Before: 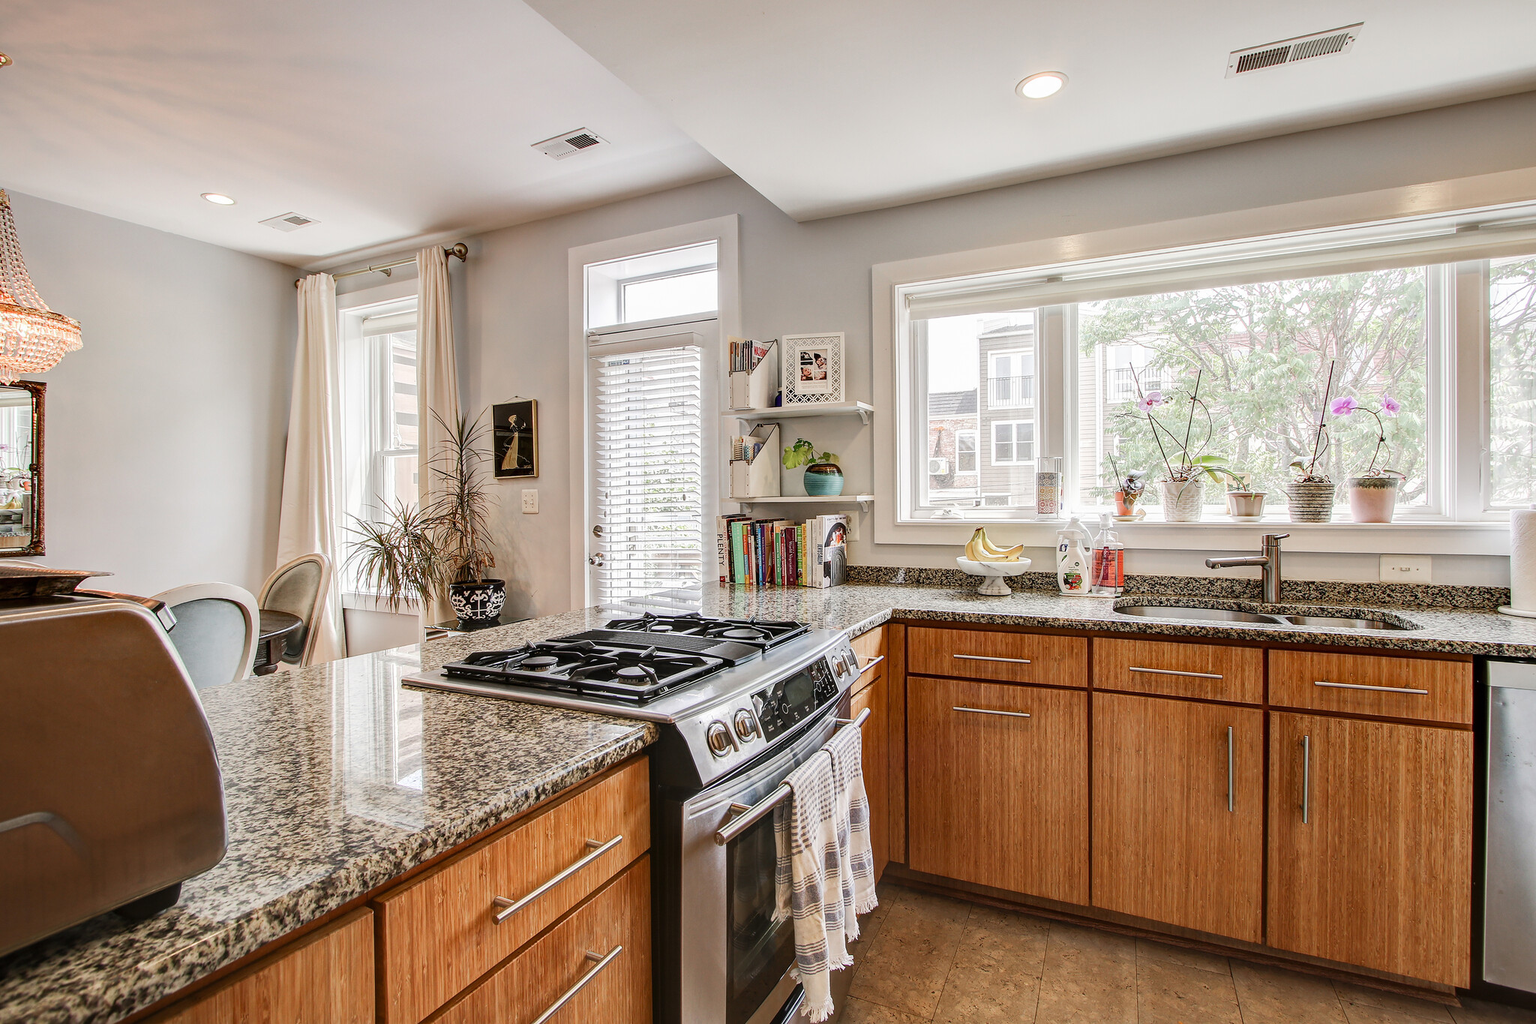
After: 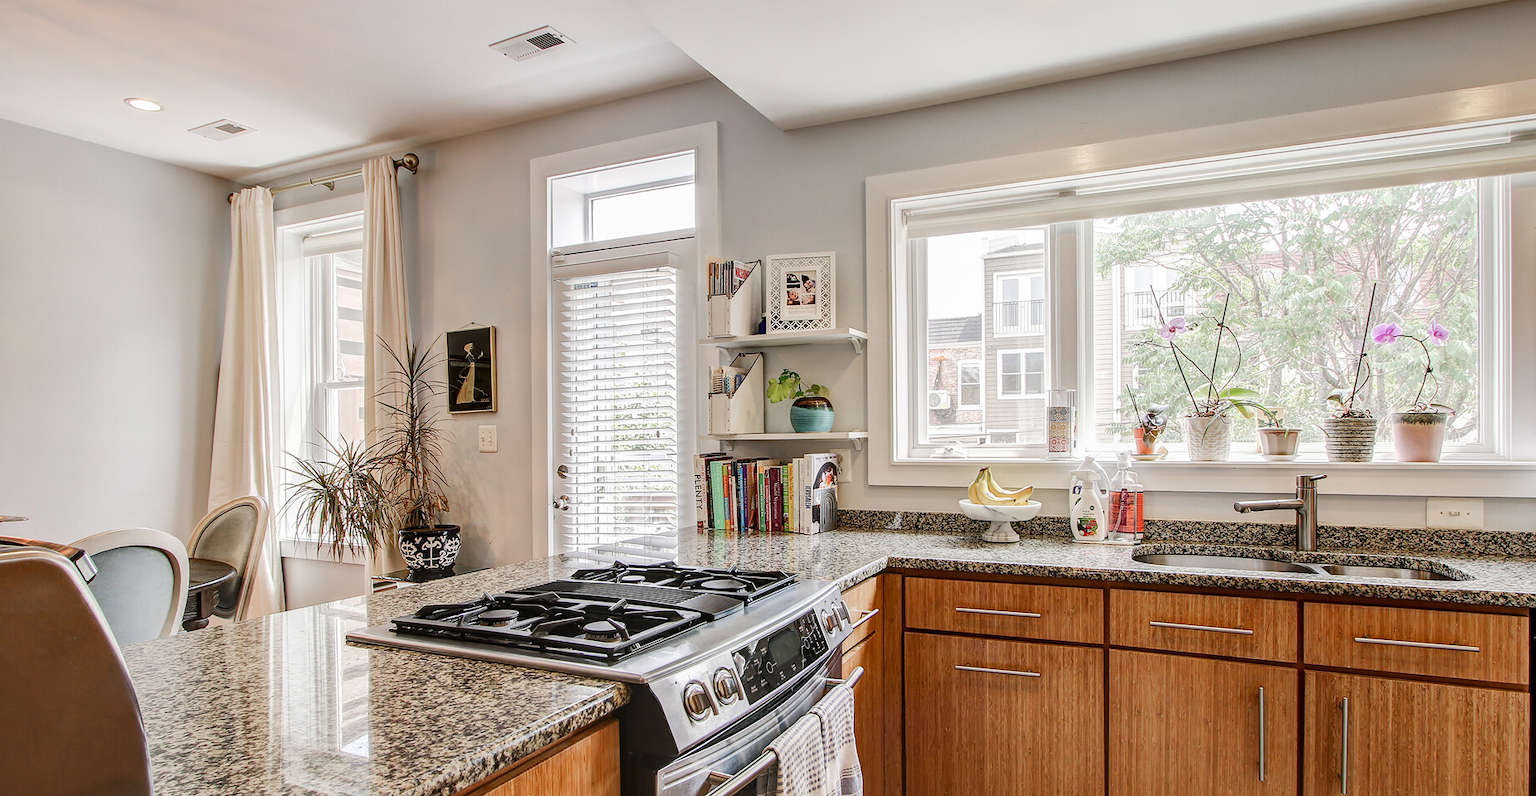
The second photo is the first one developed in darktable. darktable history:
crop: left 5.802%, top 10.212%, right 3.627%, bottom 19.316%
